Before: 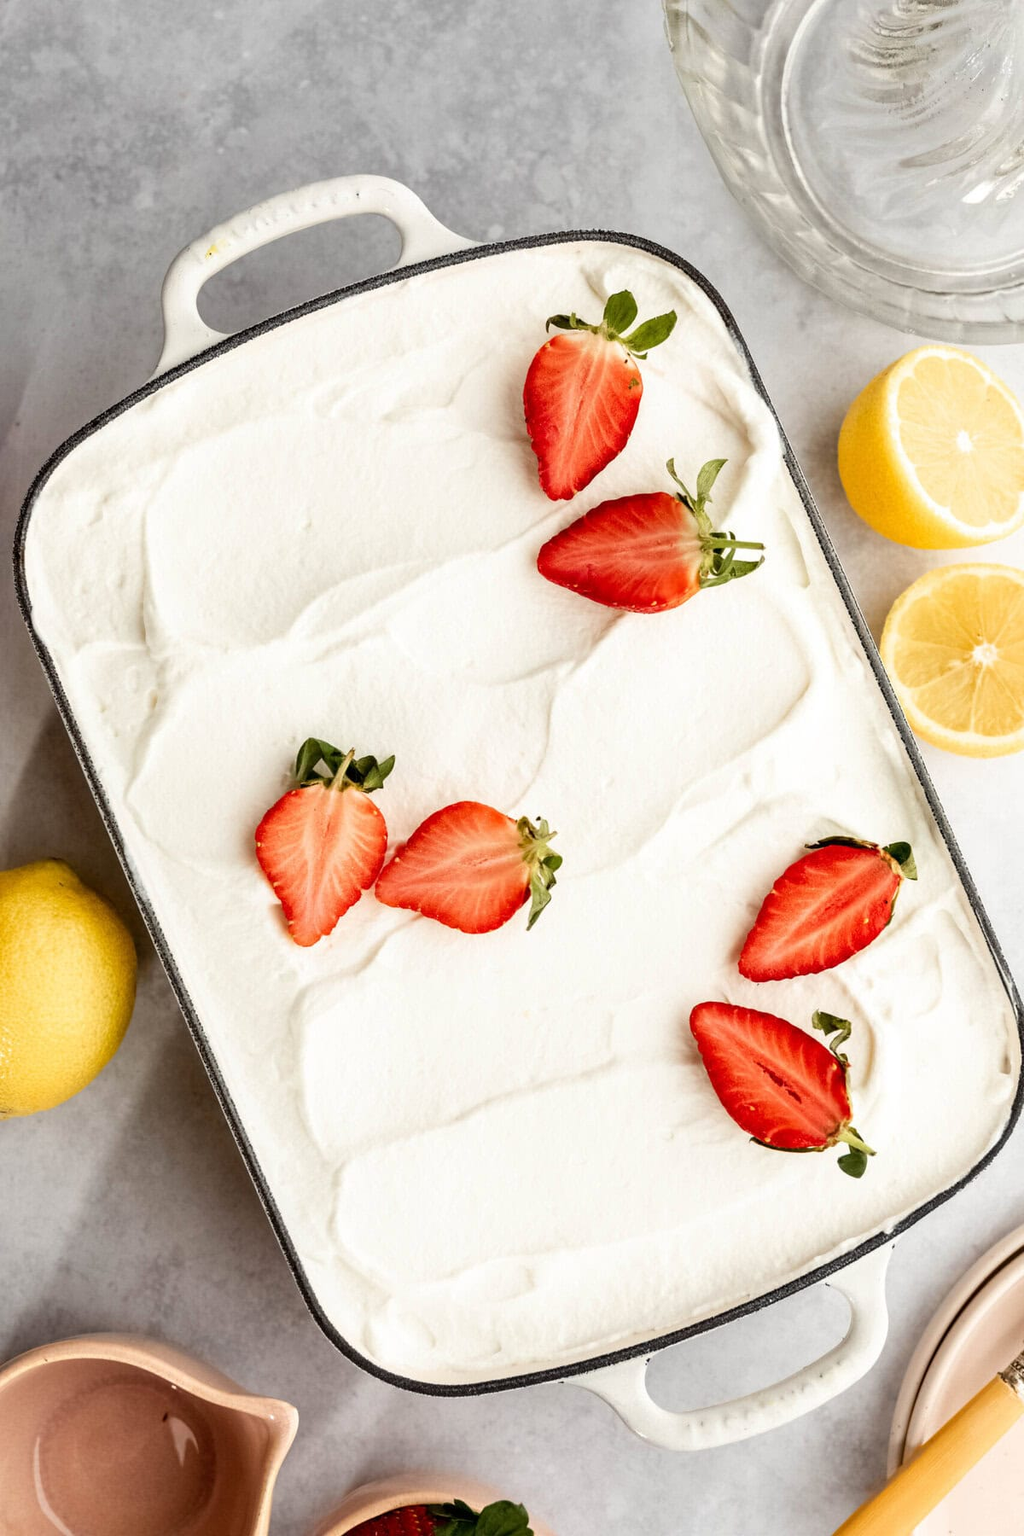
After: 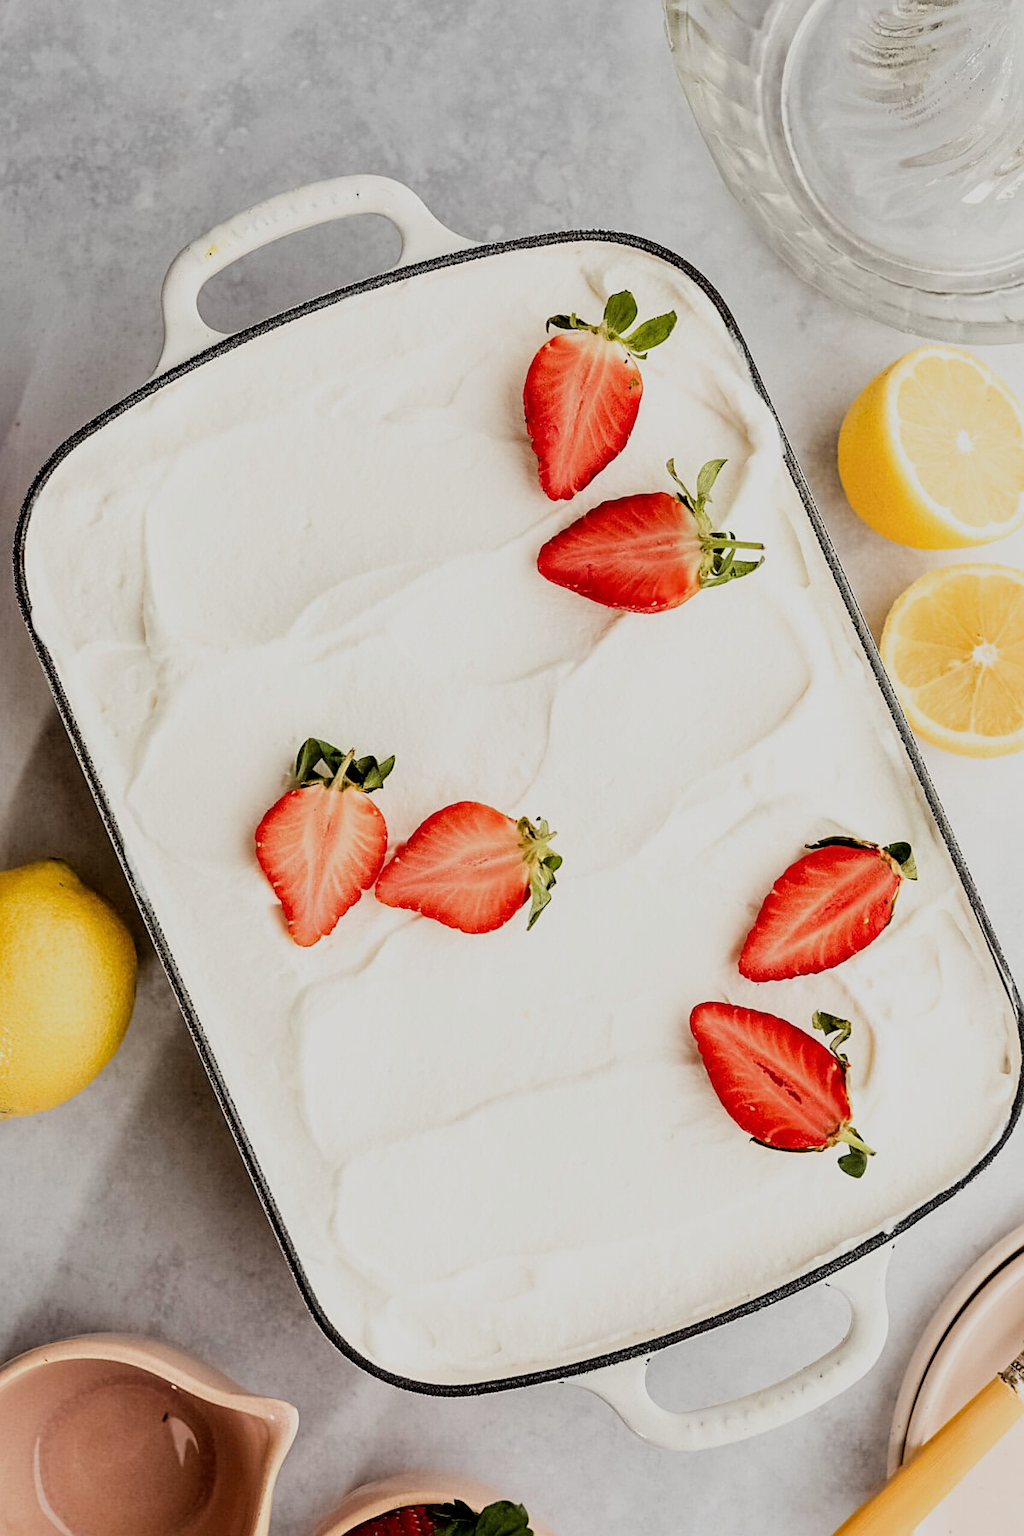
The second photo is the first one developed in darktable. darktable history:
filmic rgb: black relative exposure -7.65 EV, white relative exposure 4.56 EV, hardness 3.61, contrast 1.05
sharpen: on, module defaults
